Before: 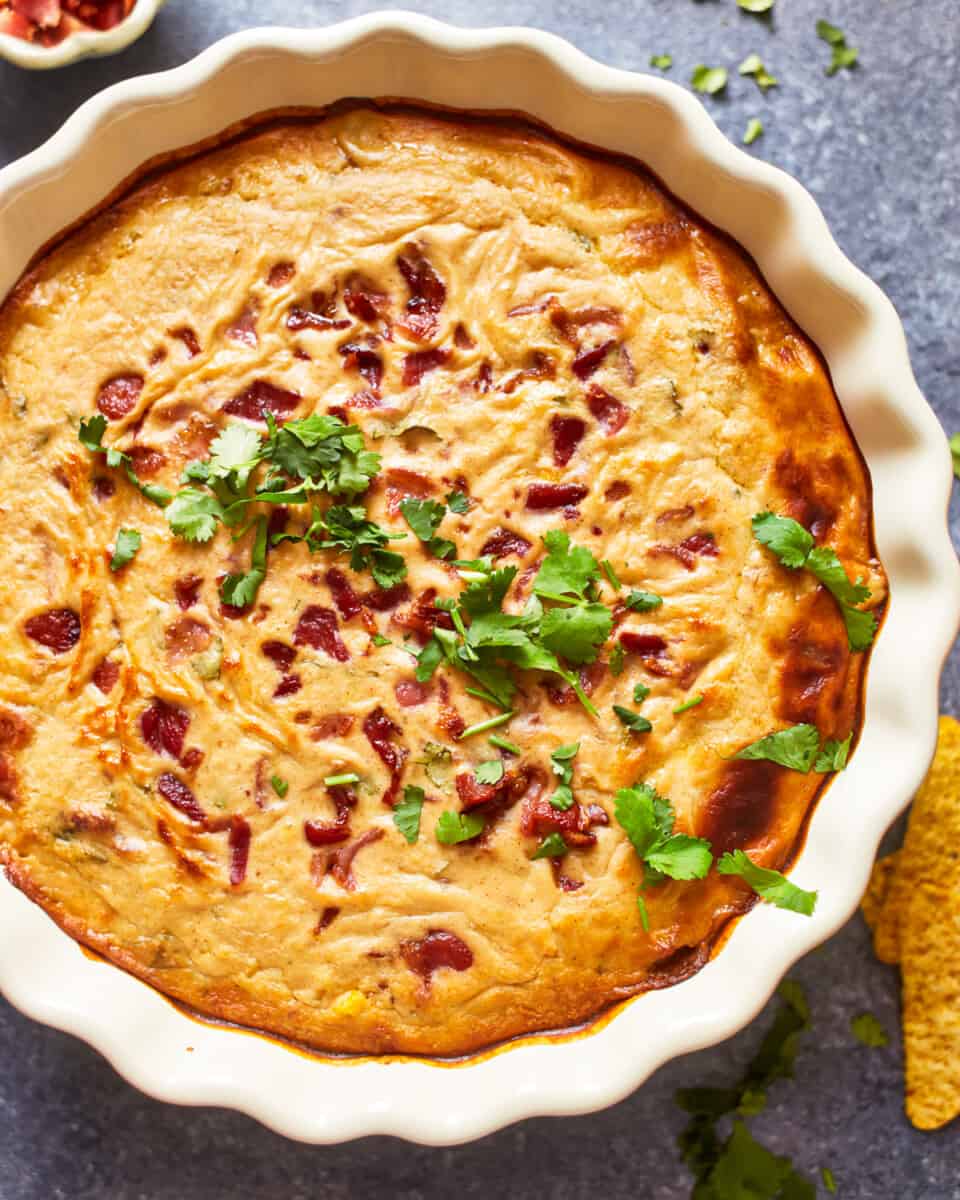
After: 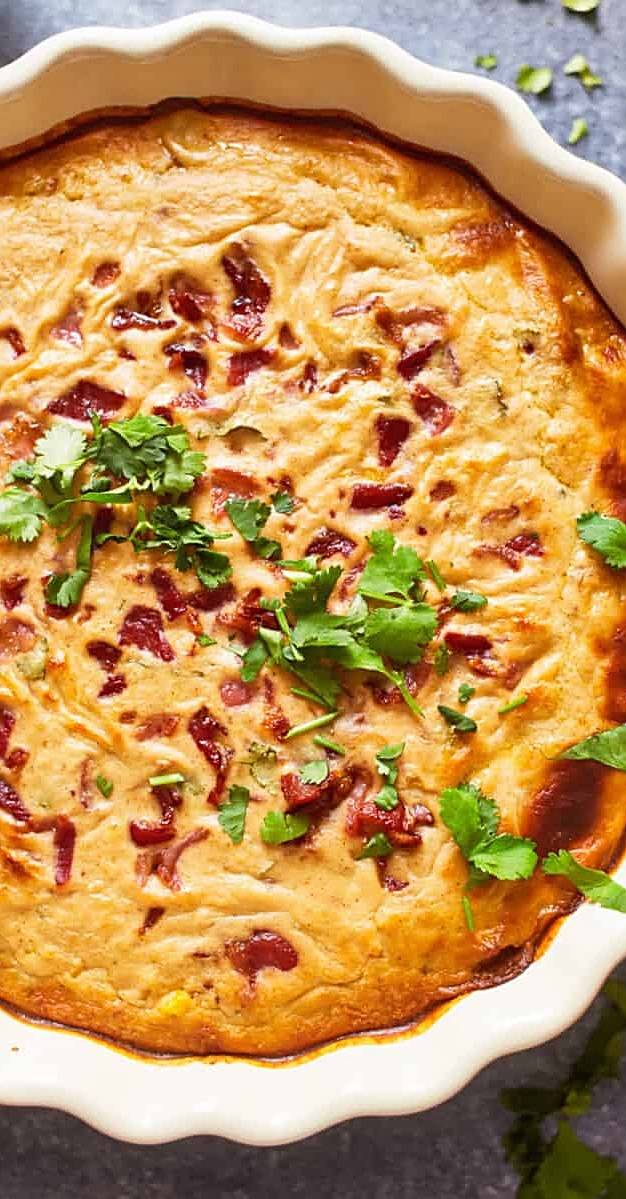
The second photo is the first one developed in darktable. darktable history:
crop and rotate: left 18.274%, right 16.5%
contrast equalizer: y [[0.535, 0.543, 0.548, 0.548, 0.542, 0.532], [0.5 ×6], [0.5 ×6], [0 ×6], [0 ×6]], mix -0.201
sharpen: on, module defaults
